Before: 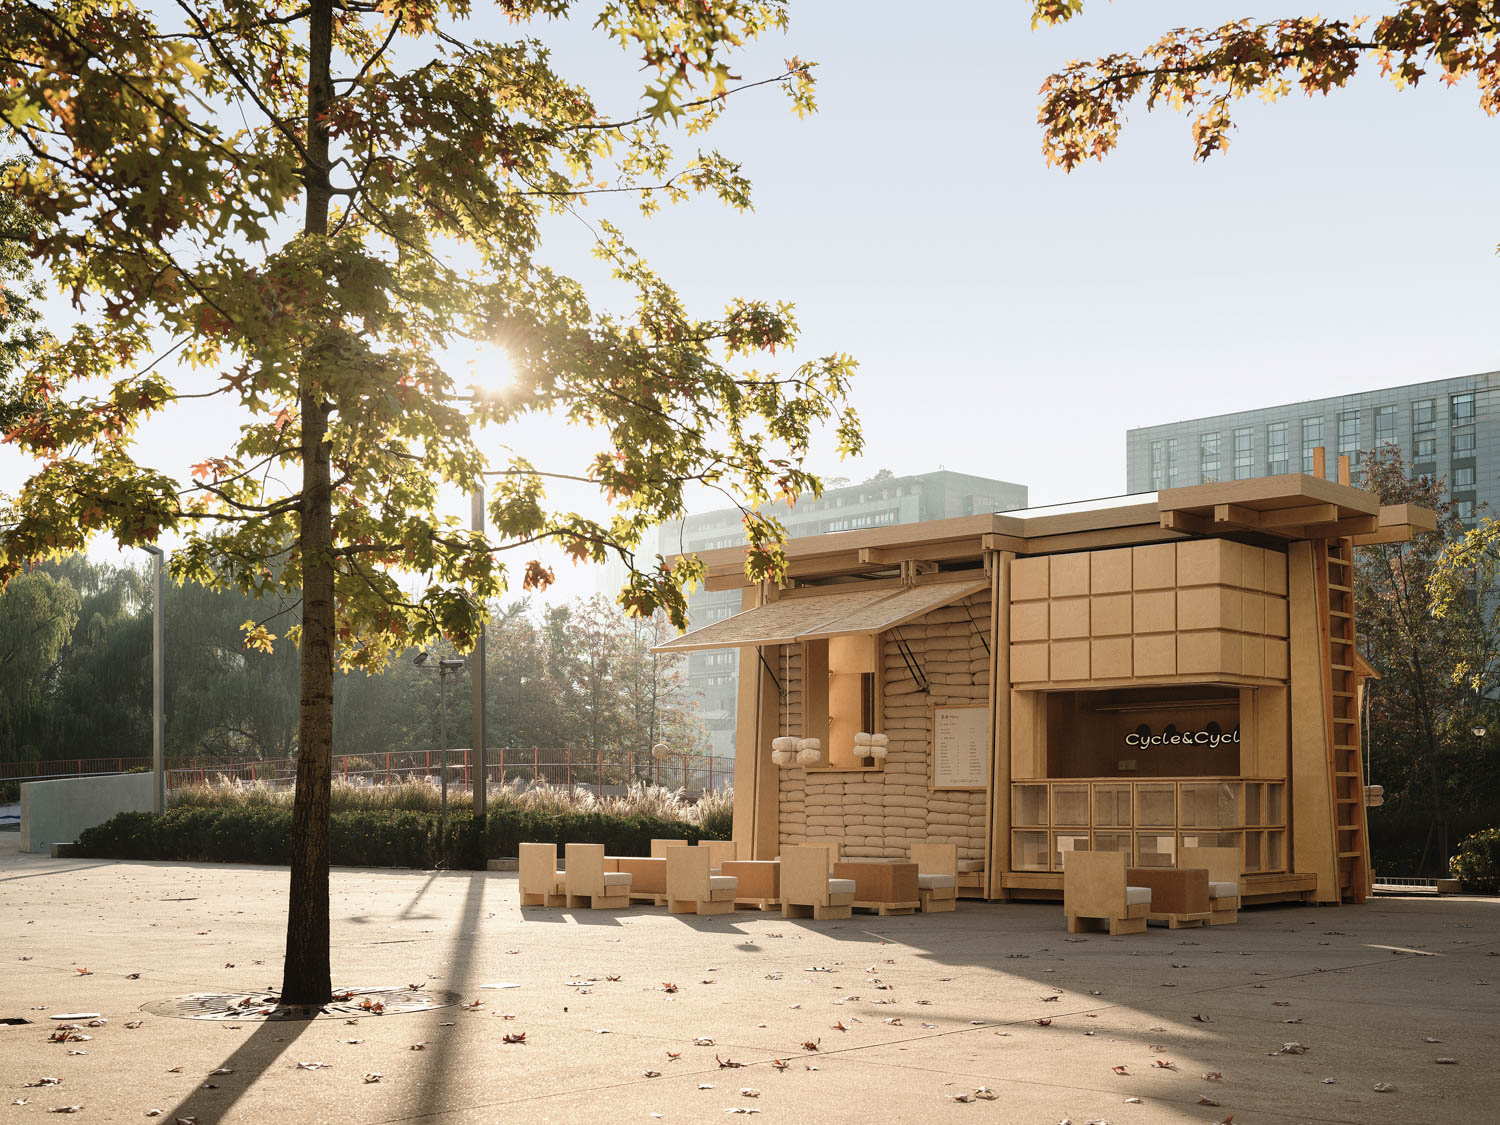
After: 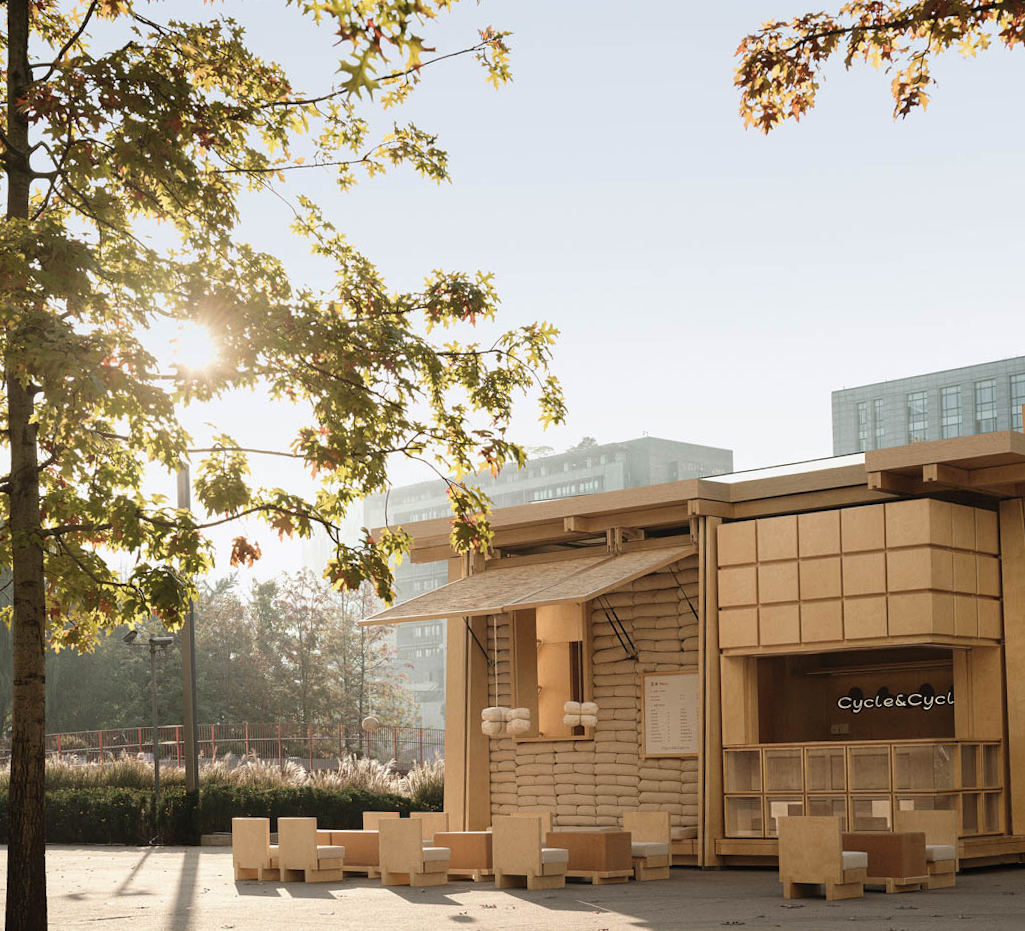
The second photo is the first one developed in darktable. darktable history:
crop: left 18.479%, right 12.2%, bottom 13.971%
rotate and perspective: rotation -1.32°, lens shift (horizontal) -0.031, crop left 0.015, crop right 0.985, crop top 0.047, crop bottom 0.982
